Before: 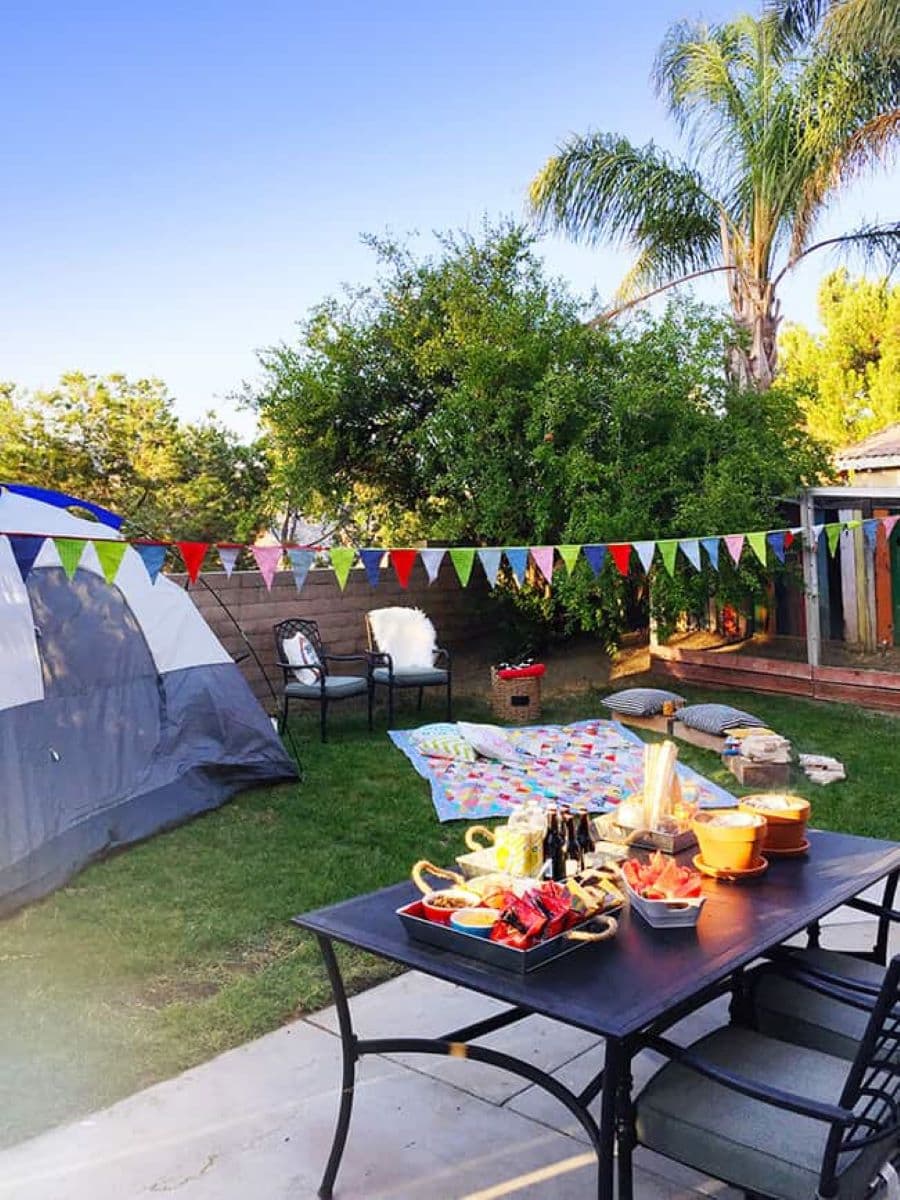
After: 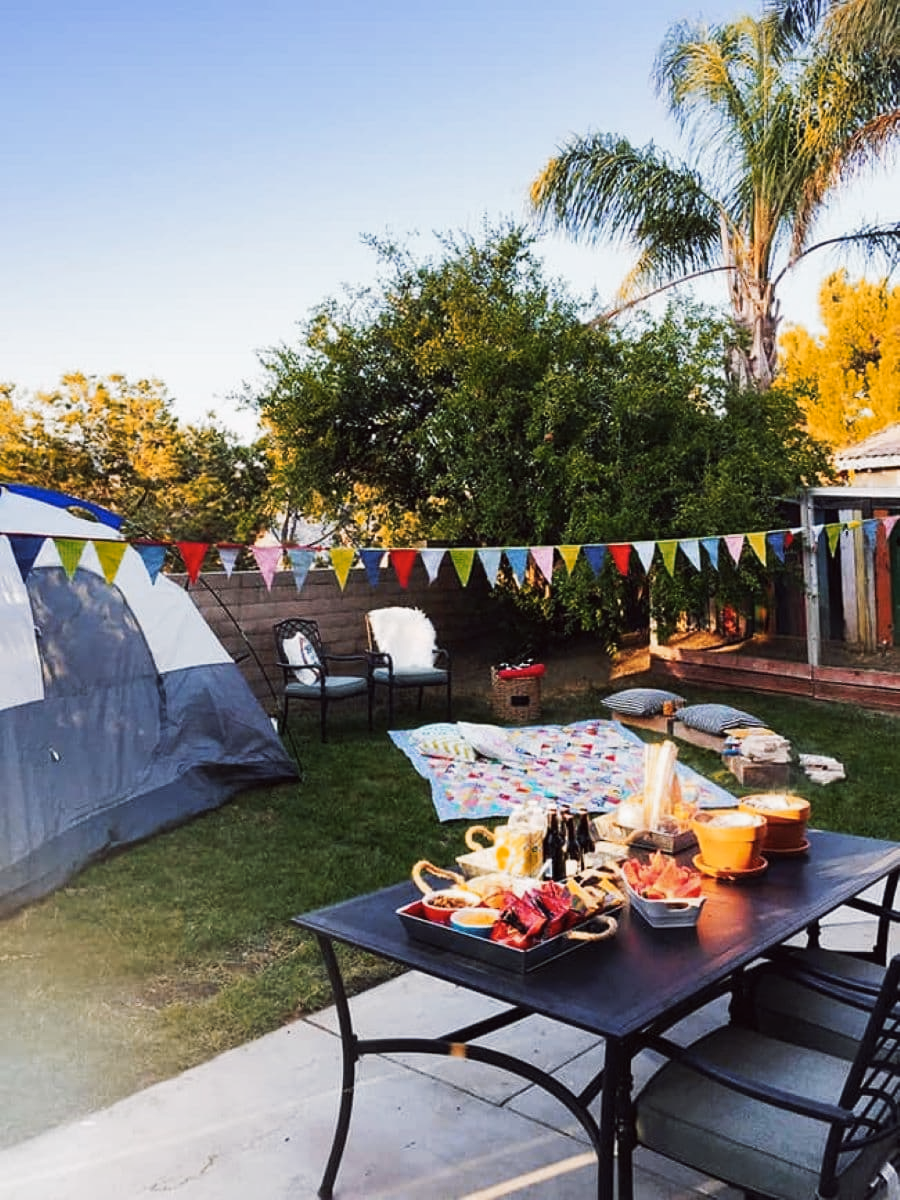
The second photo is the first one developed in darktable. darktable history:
tone curve: curves: ch0 [(0, 0) (0.003, 0.012) (0.011, 0.015) (0.025, 0.02) (0.044, 0.032) (0.069, 0.044) (0.1, 0.063) (0.136, 0.085) (0.177, 0.121) (0.224, 0.159) (0.277, 0.207) (0.335, 0.261) (0.399, 0.328) (0.468, 0.41) (0.543, 0.506) (0.623, 0.609) (0.709, 0.719) (0.801, 0.82) (0.898, 0.907) (1, 1)], preserve colors none
color look up table: target L [96.6, 77.42, 87.42, 78.21, 70.94, 85.97, 72.7, 72.92, 74.8, 63.61, 58.09, 61.02, 43.32, 40.42, 43.67, 6.78, 200.45, 82.5, 71.34, 64.21, 55.06, 58.37, 45.48, 46.12, 38.68, 31.09, 26.99, 15.15, 91.32, 82.05, 72.07, 63.14, 62.98, 62.87, 52.42, 50.34, 47.1, 36.68, 32.41, 34.44, 21.64, 11.56, 6.46, 1.515, 94.34, 68.19, 61.27, 53.39, 30.9], target a [0.542, 20.41, 3.653, 9.325, -8.769, -39.66, -25.31, 17.23, -19.5, -6.786, -36.11, -0.352, -29.46, -8.839, -16.46, -7.316, 0, 19.28, 28.52, 43.66, 14.61, 21.96, 30.62, 51.59, 48.69, 5.979, 32.78, 30.56, 5.193, 29.2, 2.105, 47.46, 50.42, 10.3, 27.32, 15.17, 40.78, 27.07, 13.51, 13.42, 32.47, 19.36, 20.26, 5.929, -8.509, -12.89, -30.18, -18.17, -2.457], target b [3.434, 65.81, 37.22, 64.13, 57.76, 2.728, 53.94, 58.53, 25.48, 53.49, 36.76, 15.27, 37.09, 39.68, 10.89, 10.21, 0, 7.294, 49.08, 22.56, 40.15, 10.36, 40.43, 46.25, 10.27, 3.615, 32.32, 13.32, -3.37, -18.73, -12.43, -37.77, -1.337, -41.9, -13.39, -59.34, -26.64, -55.39, -31.1, -43.39, -29.21, -42.49, -22.54, -4.798, -3.126, -37.9, 0.379, -12.48, -23.75], num patches 49
